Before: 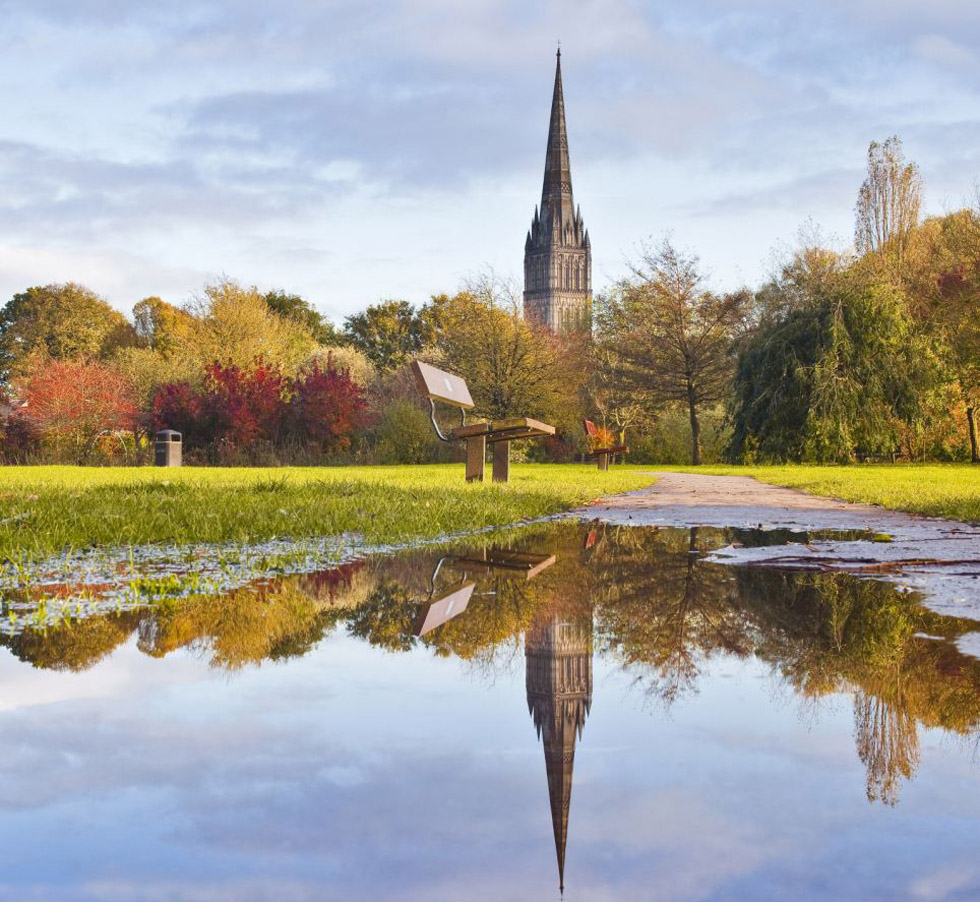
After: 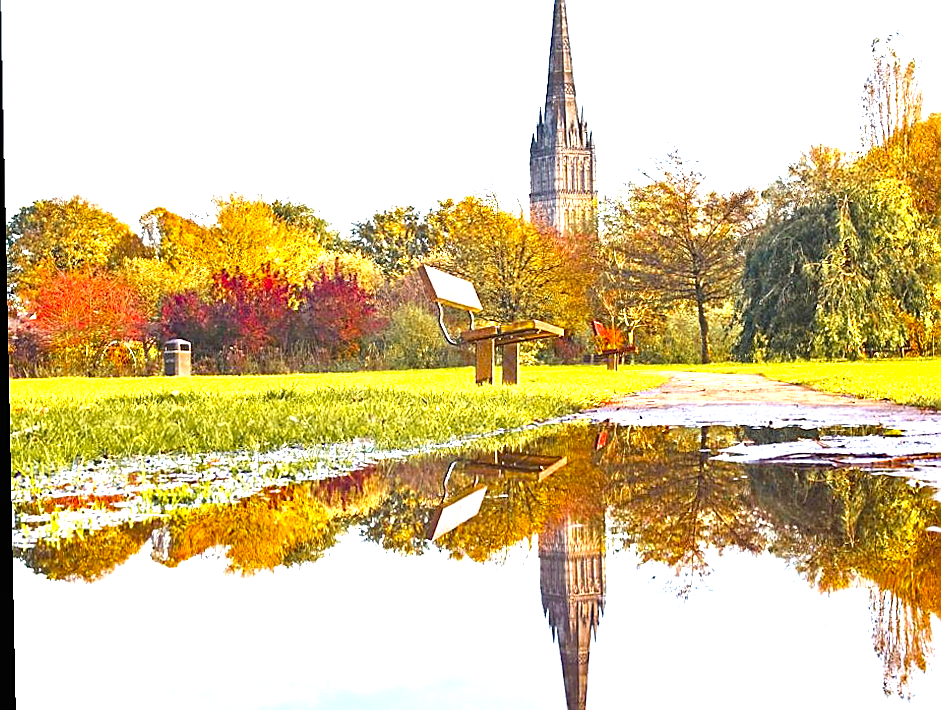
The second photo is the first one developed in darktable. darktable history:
contrast equalizer: y [[0.5, 0.5, 0.544, 0.569, 0.5, 0.5], [0.5 ×6], [0.5 ×6], [0 ×6], [0 ×6]]
contrast brightness saturation: contrast 0.04, saturation 0.16
sharpen: radius 1.4, amount 1.25, threshold 0.7
exposure: black level correction 0, exposure 1.7 EV, compensate exposure bias true, compensate highlight preservation false
rotate and perspective: rotation -1.17°, automatic cropping off
crop and rotate: angle 0.03°, top 11.643%, right 5.651%, bottom 11.189%
color zones: curves: ch0 [(0.11, 0.396) (0.195, 0.36) (0.25, 0.5) (0.303, 0.412) (0.357, 0.544) (0.75, 0.5) (0.967, 0.328)]; ch1 [(0, 0.468) (0.112, 0.512) (0.202, 0.6) (0.25, 0.5) (0.307, 0.352) (0.357, 0.544) (0.75, 0.5) (0.963, 0.524)]
